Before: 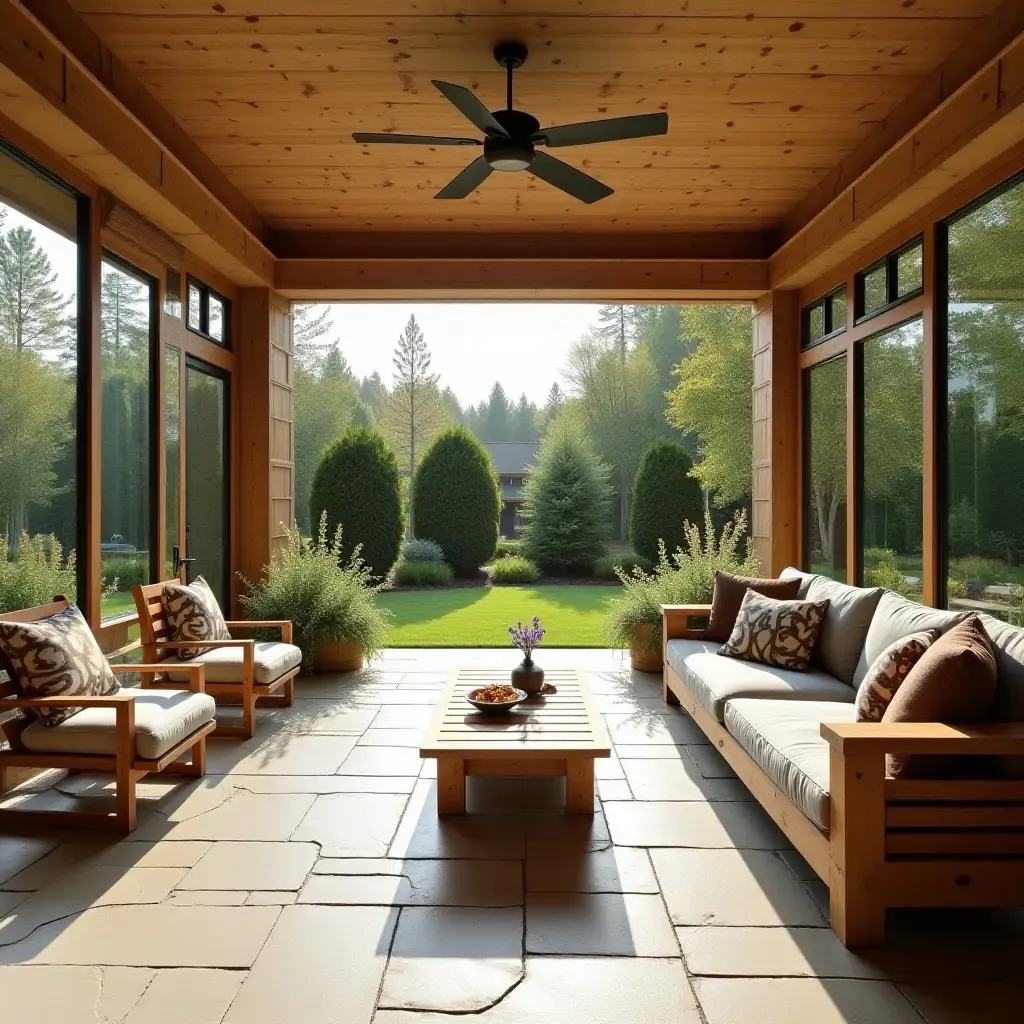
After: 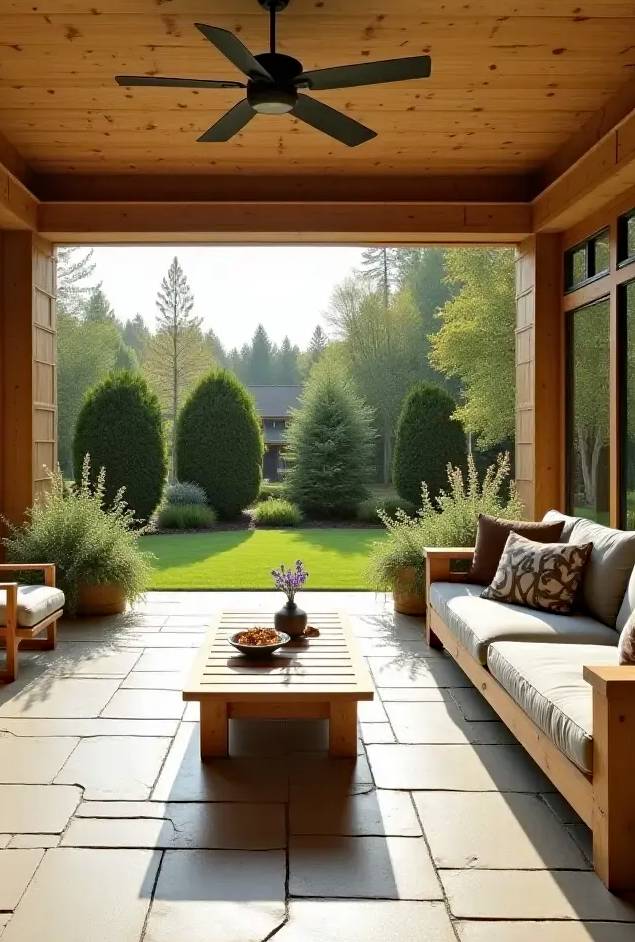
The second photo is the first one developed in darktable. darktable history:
crop and rotate: left 23.235%, top 5.635%, right 14.736%, bottom 2.276%
haze removal: compatibility mode true, adaptive false
